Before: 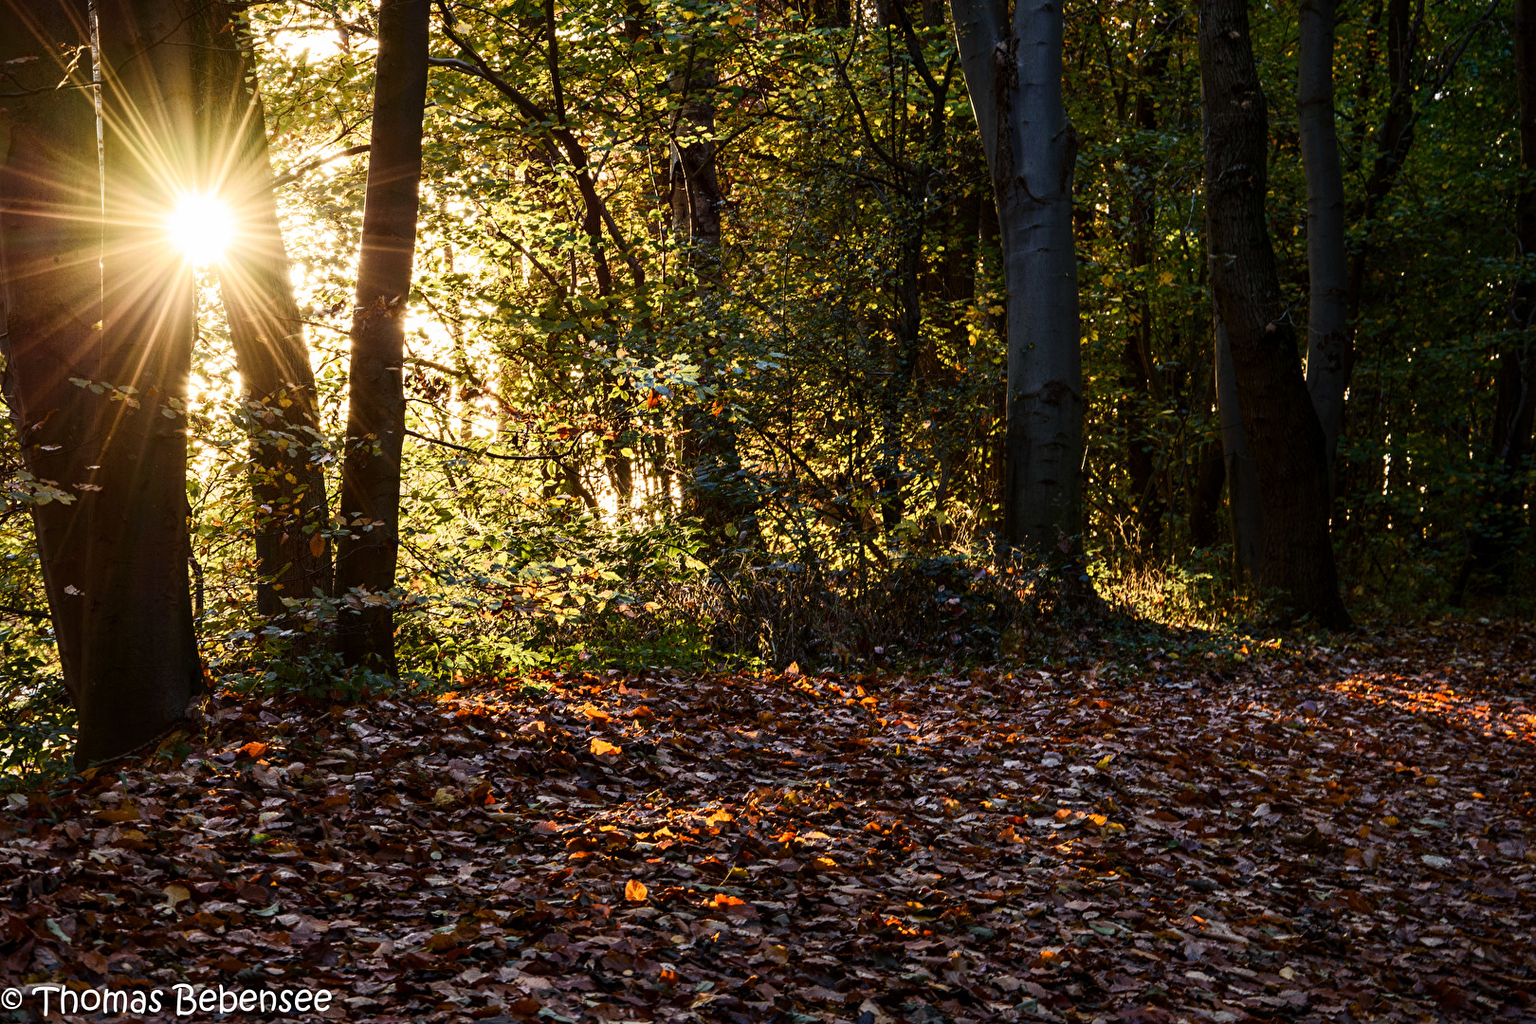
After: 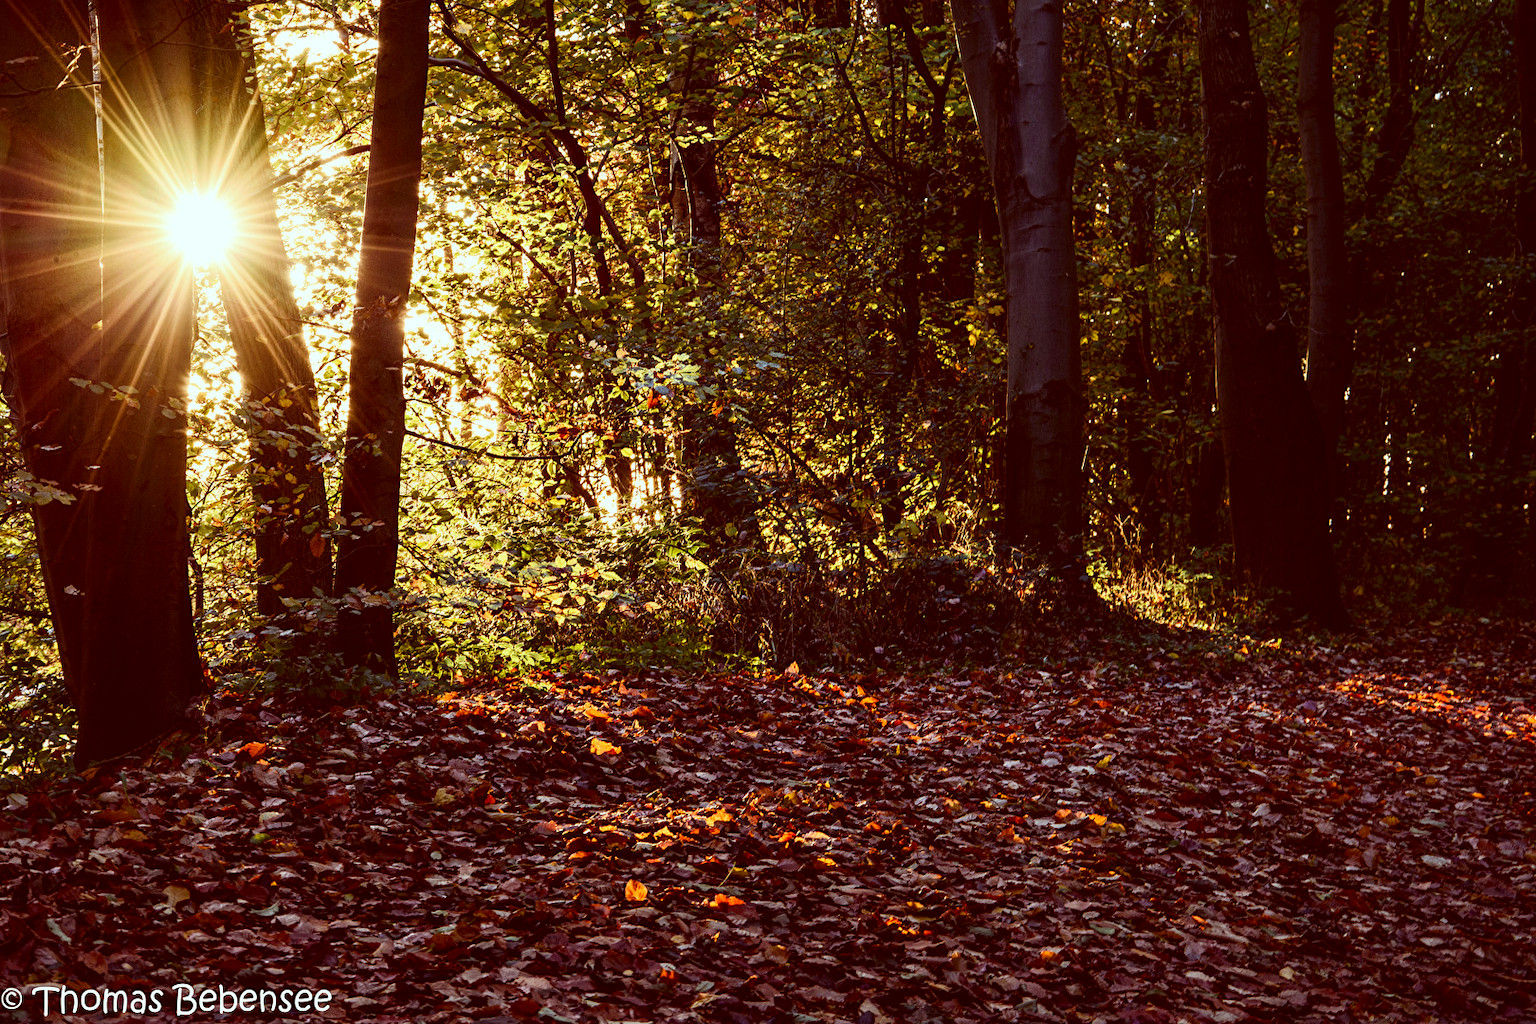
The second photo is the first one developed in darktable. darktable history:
color correction: highlights a* -7.15, highlights b* -0.215, shadows a* 20.69, shadows b* 11.21
